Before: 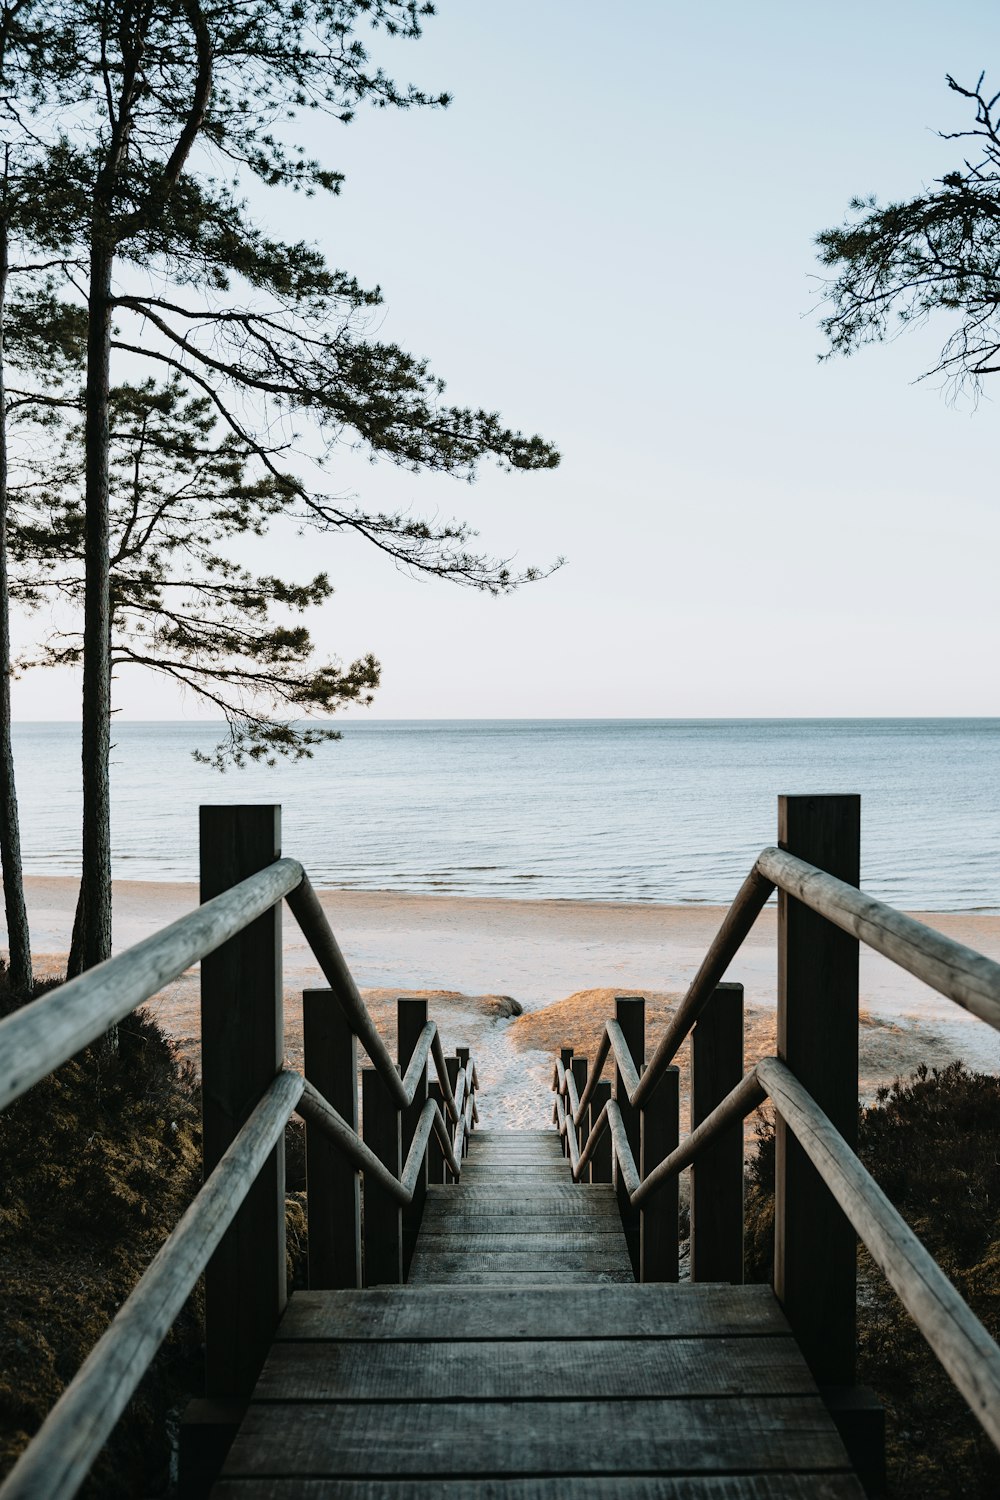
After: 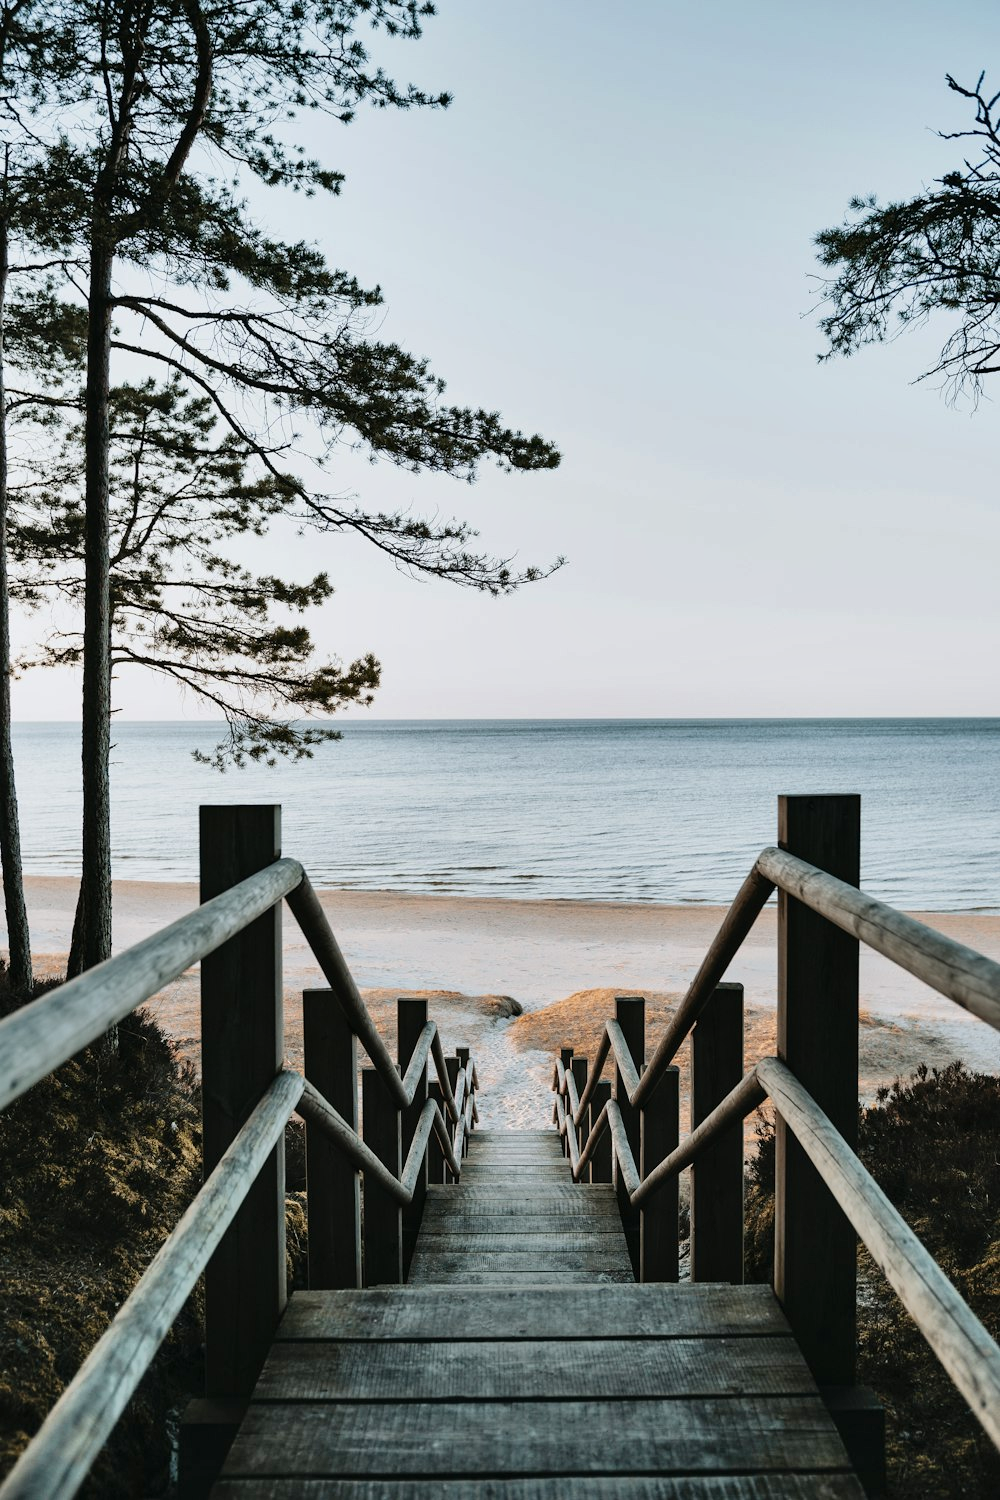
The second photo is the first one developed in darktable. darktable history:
rotate and perspective: automatic cropping original format, crop left 0, crop top 0
shadows and highlights: shadows 53, soften with gaussian
